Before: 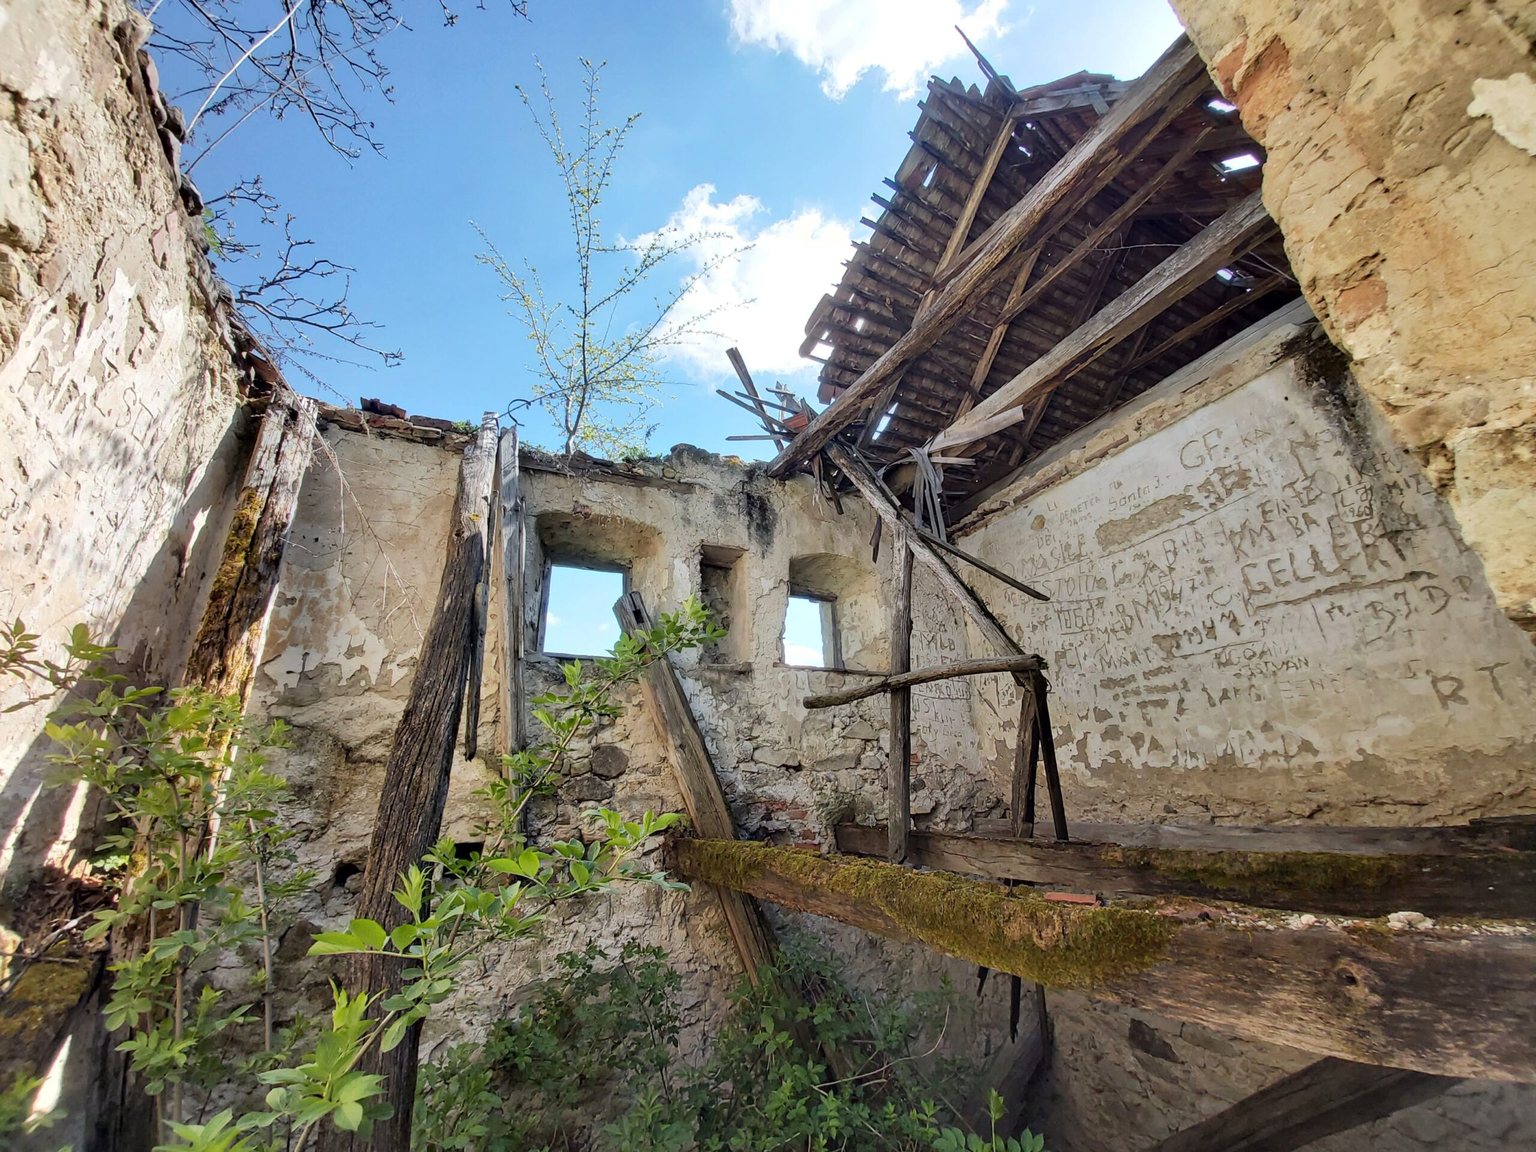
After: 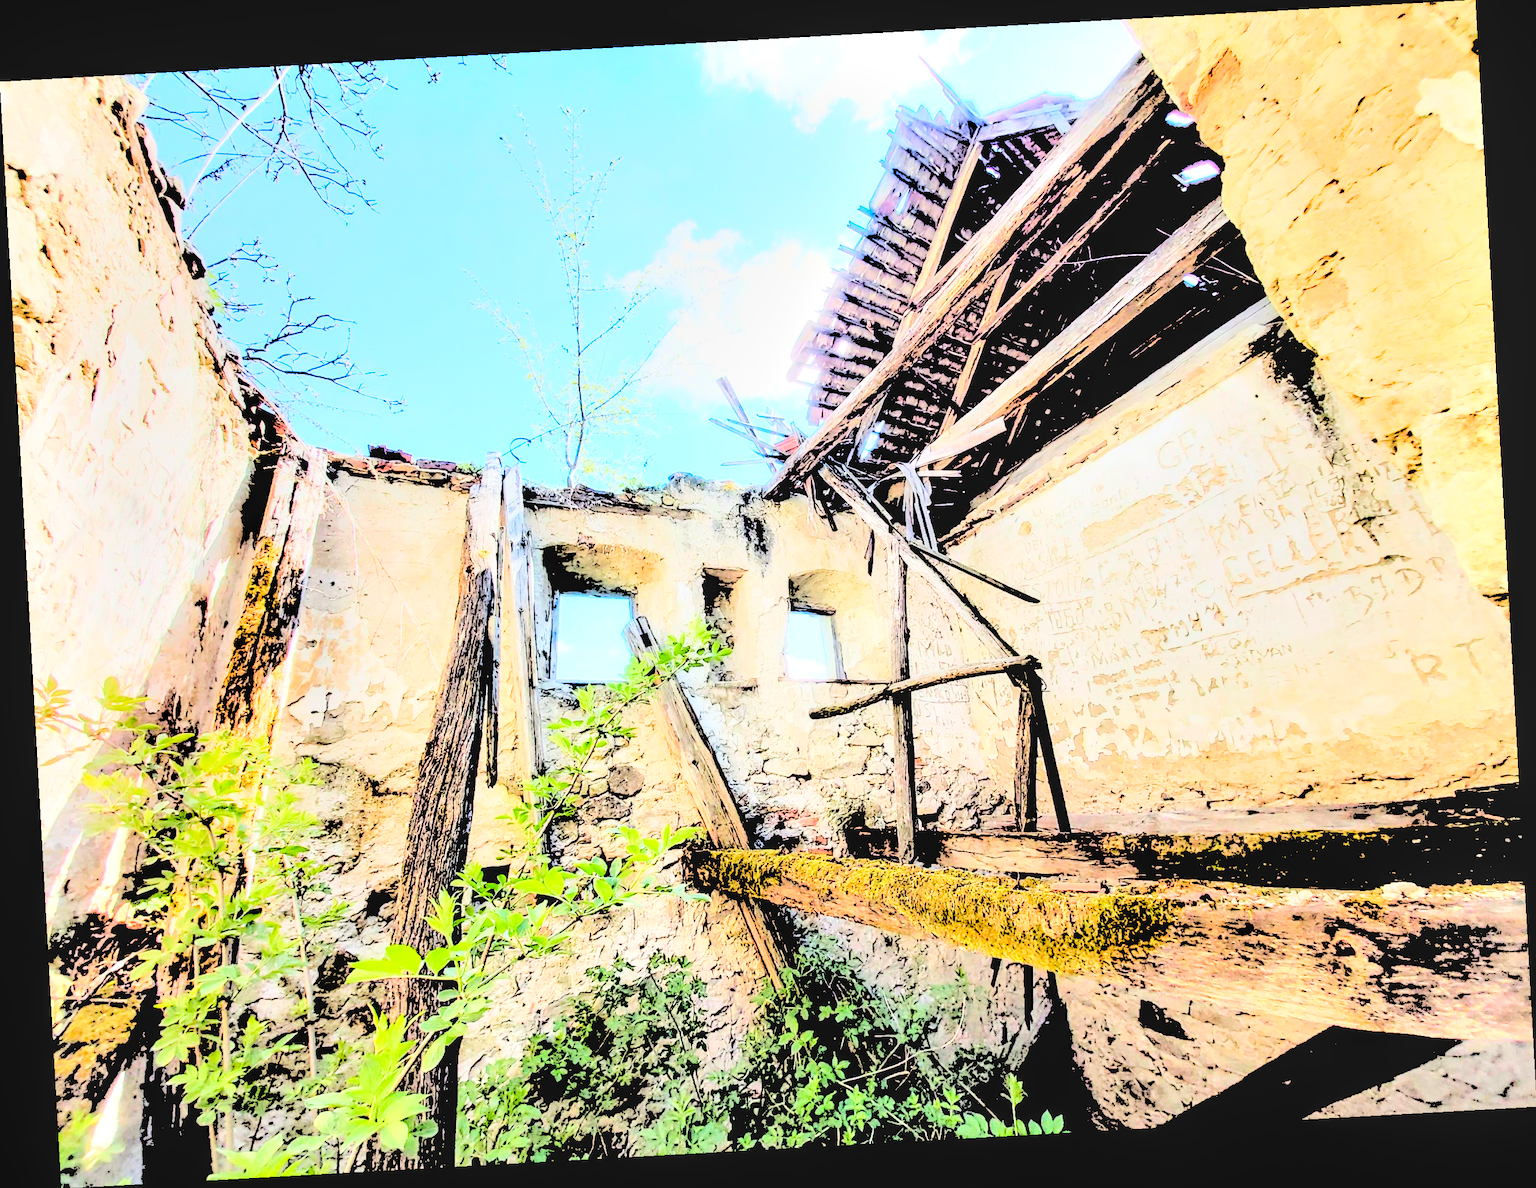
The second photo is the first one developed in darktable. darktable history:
local contrast: on, module defaults
levels: levels [0.246, 0.246, 0.506]
rotate and perspective: rotation -3.18°, automatic cropping off
shadows and highlights: shadows 20.91, highlights -35.45, soften with gaussian
